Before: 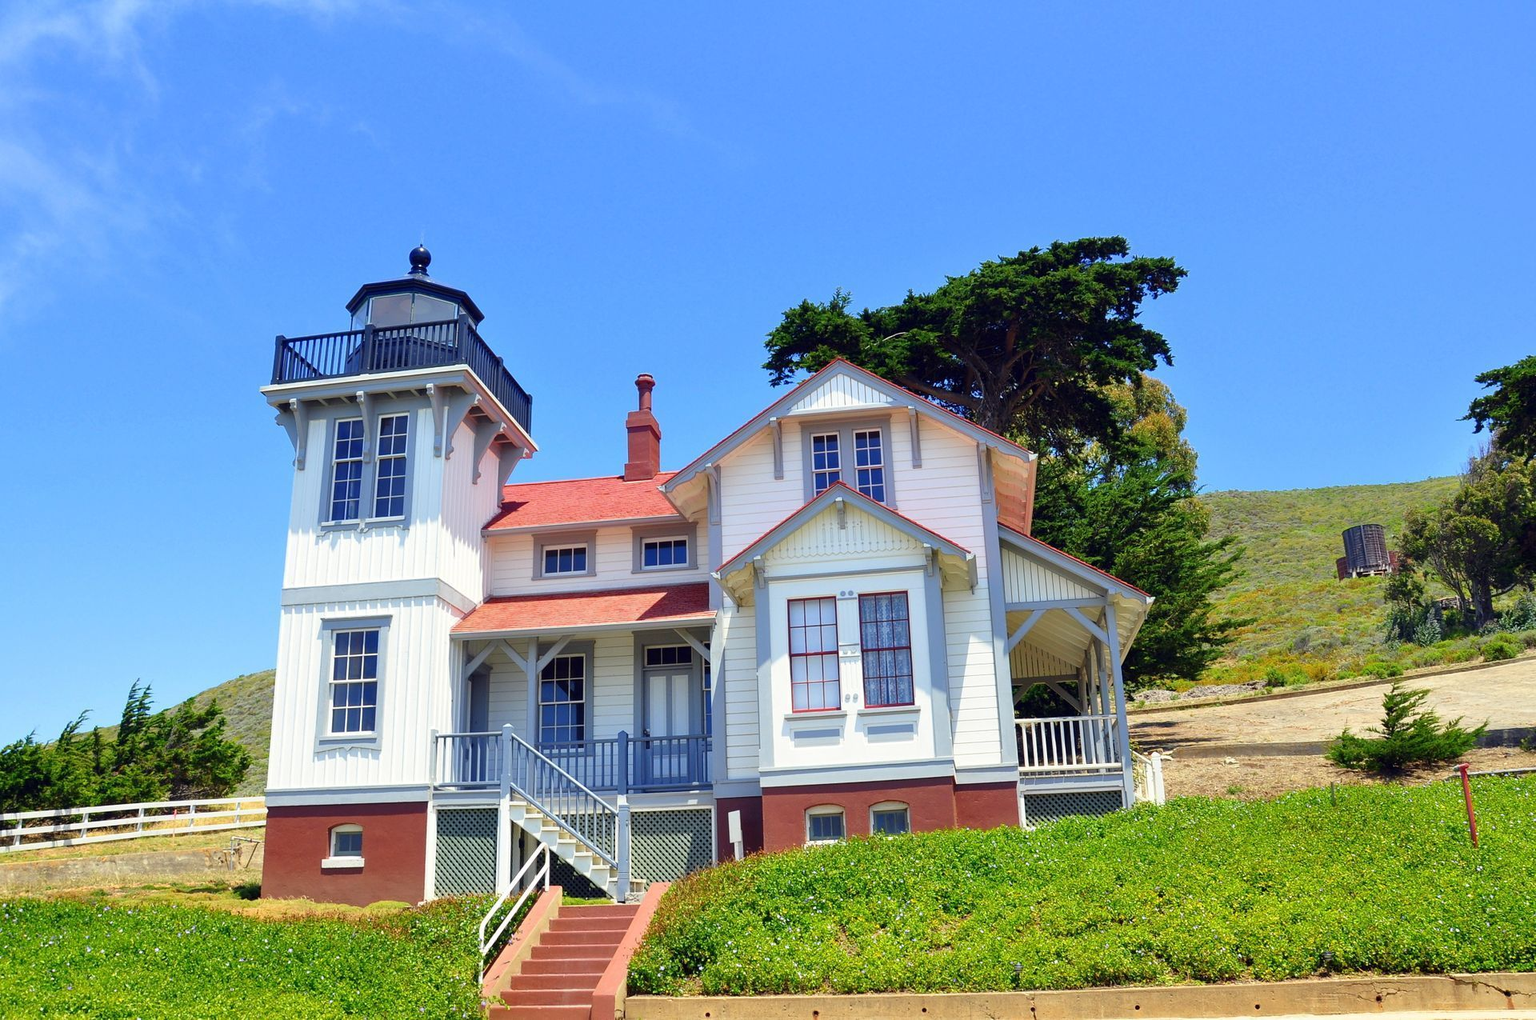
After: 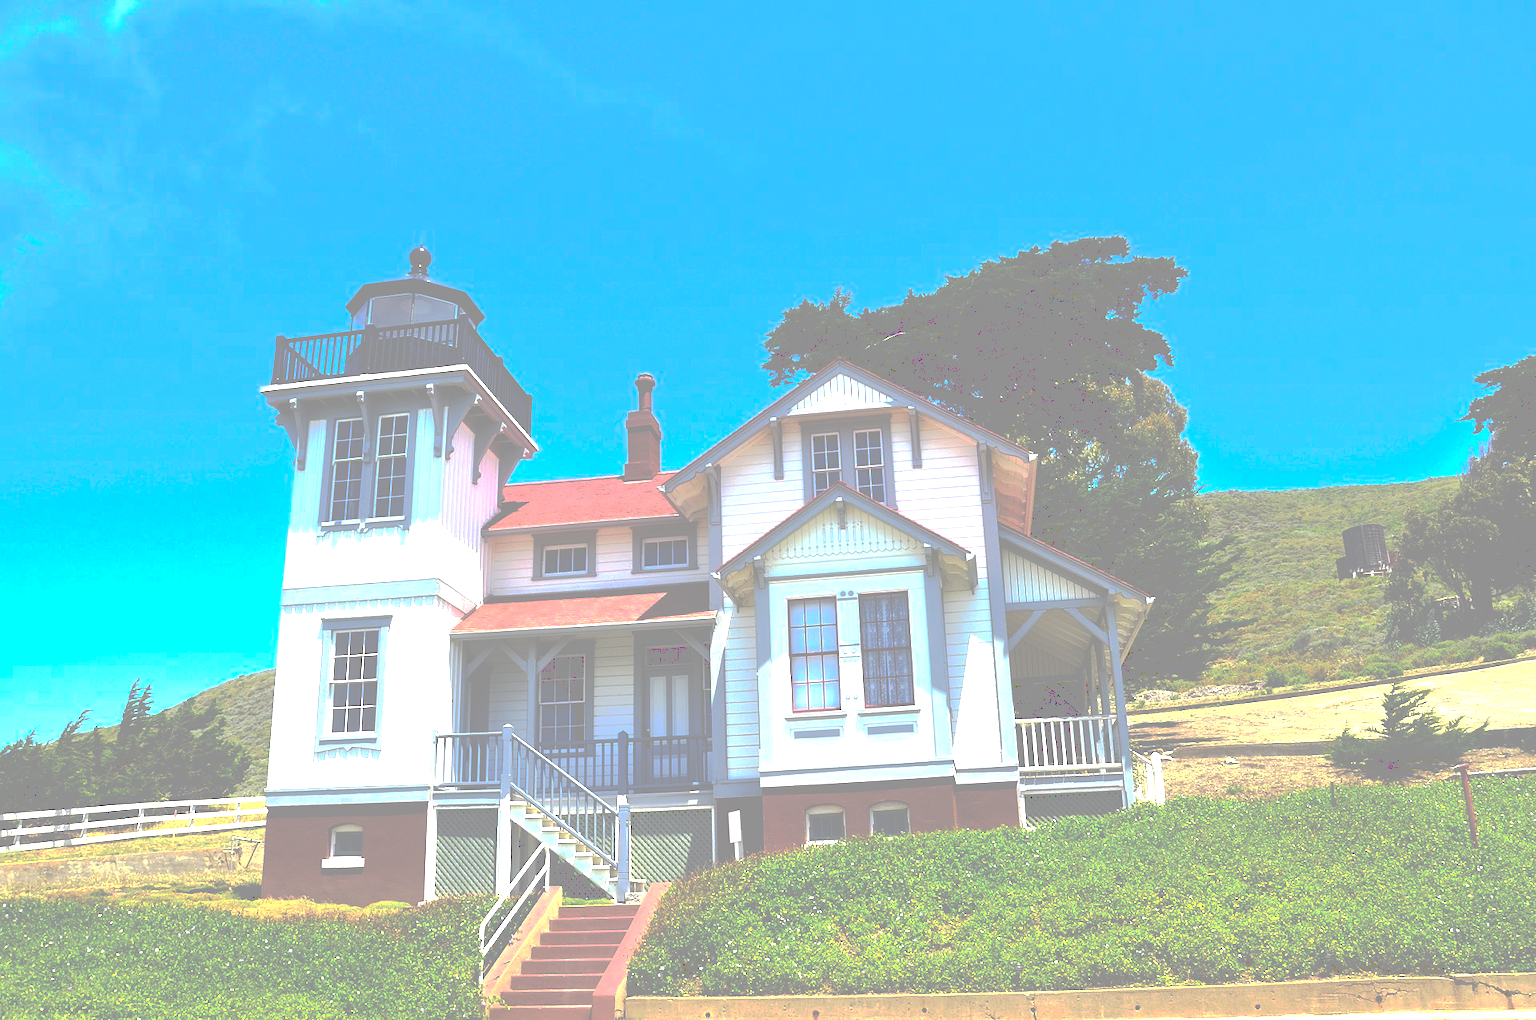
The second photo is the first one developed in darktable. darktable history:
tone curve: curves: ch0 [(0, 0) (0.003, 0.6) (0.011, 0.6) (0.025, 0.601) (0.044, 0.601) (0.069, 0.601) (0.1, 0.601) (0.136, 0.602) (0.177, 0.605) (0.224, 0.609) (0.277, 0.615) (0.335, 0.625) (0.399, 0.633) (0.468, 0.654) (0.543, 0.676) (0.623, 0.71) (0.709, 0.753) (0.801, 0.802) (0.898, 0.85) (1, 1)], preserve colors none
tone equalizer: -8 EV -0.417 EV, -7 EV -0.389 EV, -6 EV -0.333 EV, -5 EV -0.222 EV, -3 EV 0.222 EV, -2 EV 0.333 EV, -1 EV 0.389 EV, +0 EV 0.417 EV, edges refinement/feathering 500, mask exposure compensation -1.57 EV, preserve details no
color balance rgb: perceptual brilliance grading › highlights 14.29%, perceptual brilliance grading › mid-tones -5.92%, perceptual brilliance grading › shadows -26.83%, global vibrance 31.18%
